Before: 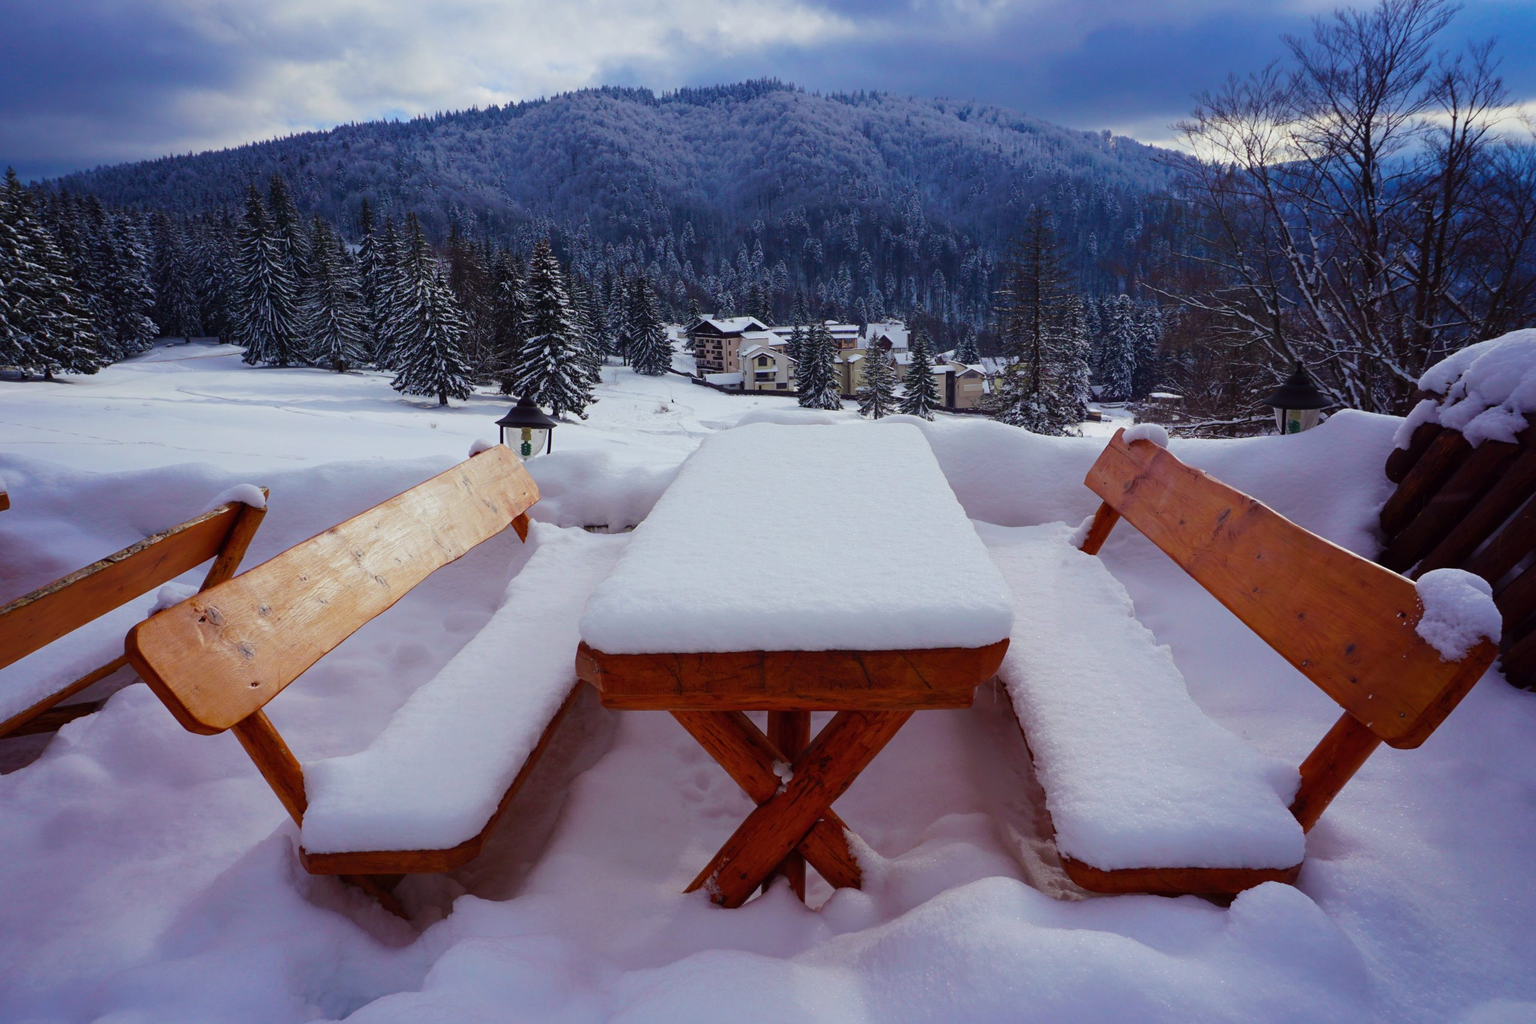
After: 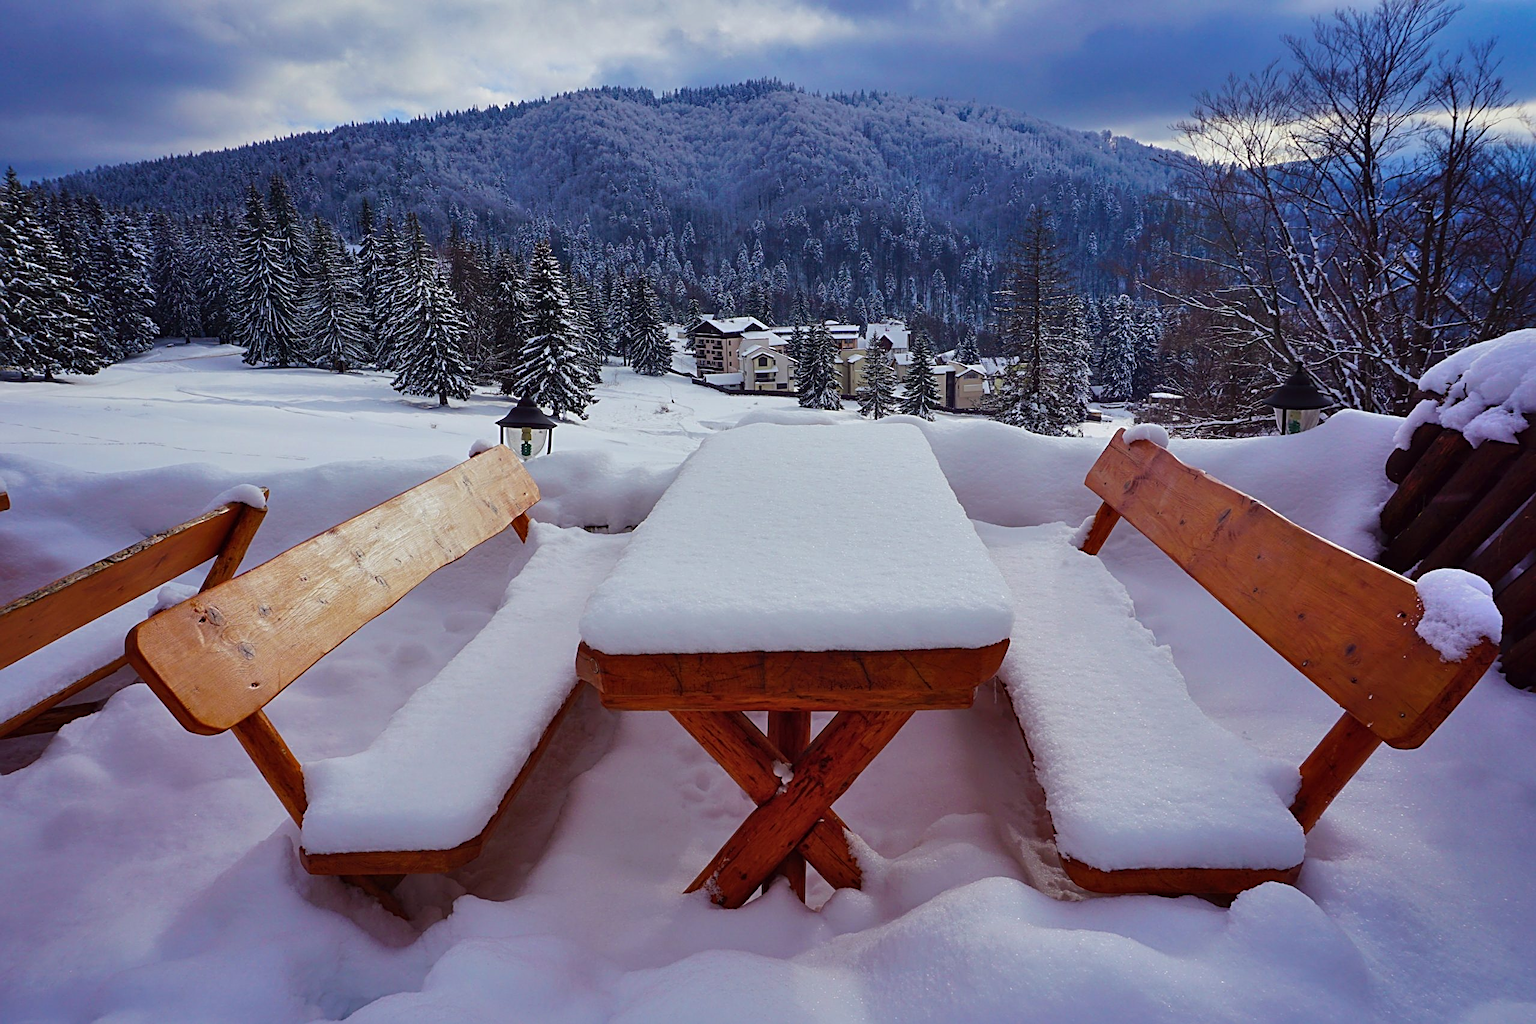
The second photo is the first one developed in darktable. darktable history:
shadows and highlights: shadows color adjustment 97.66%, soften with gaussian
sharpen: radius 2.676, amount 0.669
